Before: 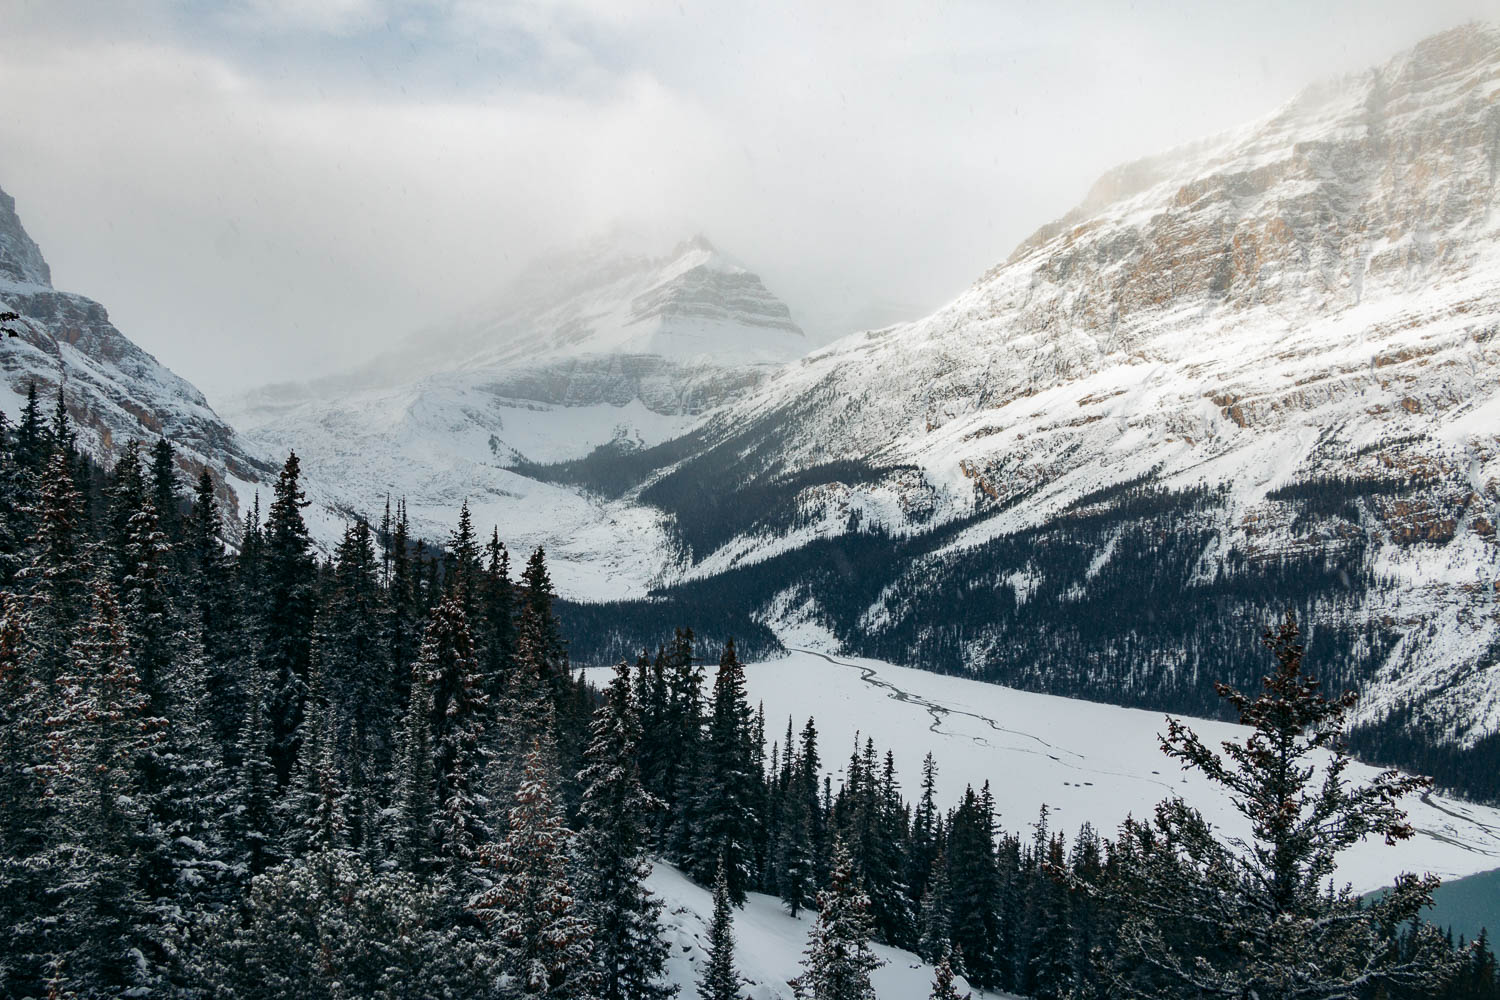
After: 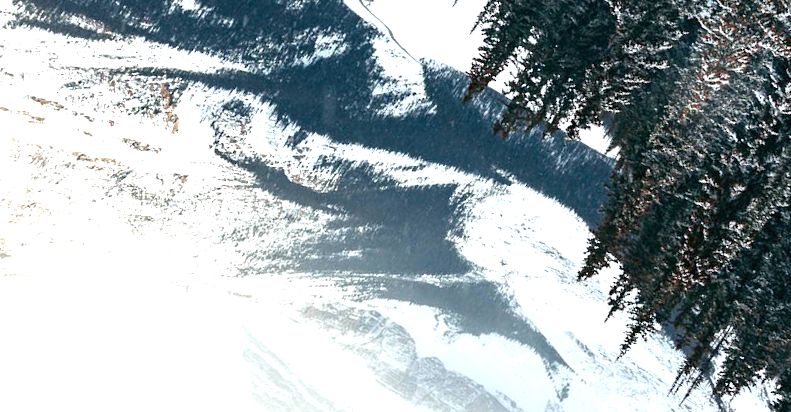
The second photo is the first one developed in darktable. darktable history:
crop and rotate: angle 148.47°, left 9.186%, top 15.616%, right 4.484%, bottom 16.915%
exposure: black level correction 0, exposure 1.2 EV, compensate highlight preservation false
